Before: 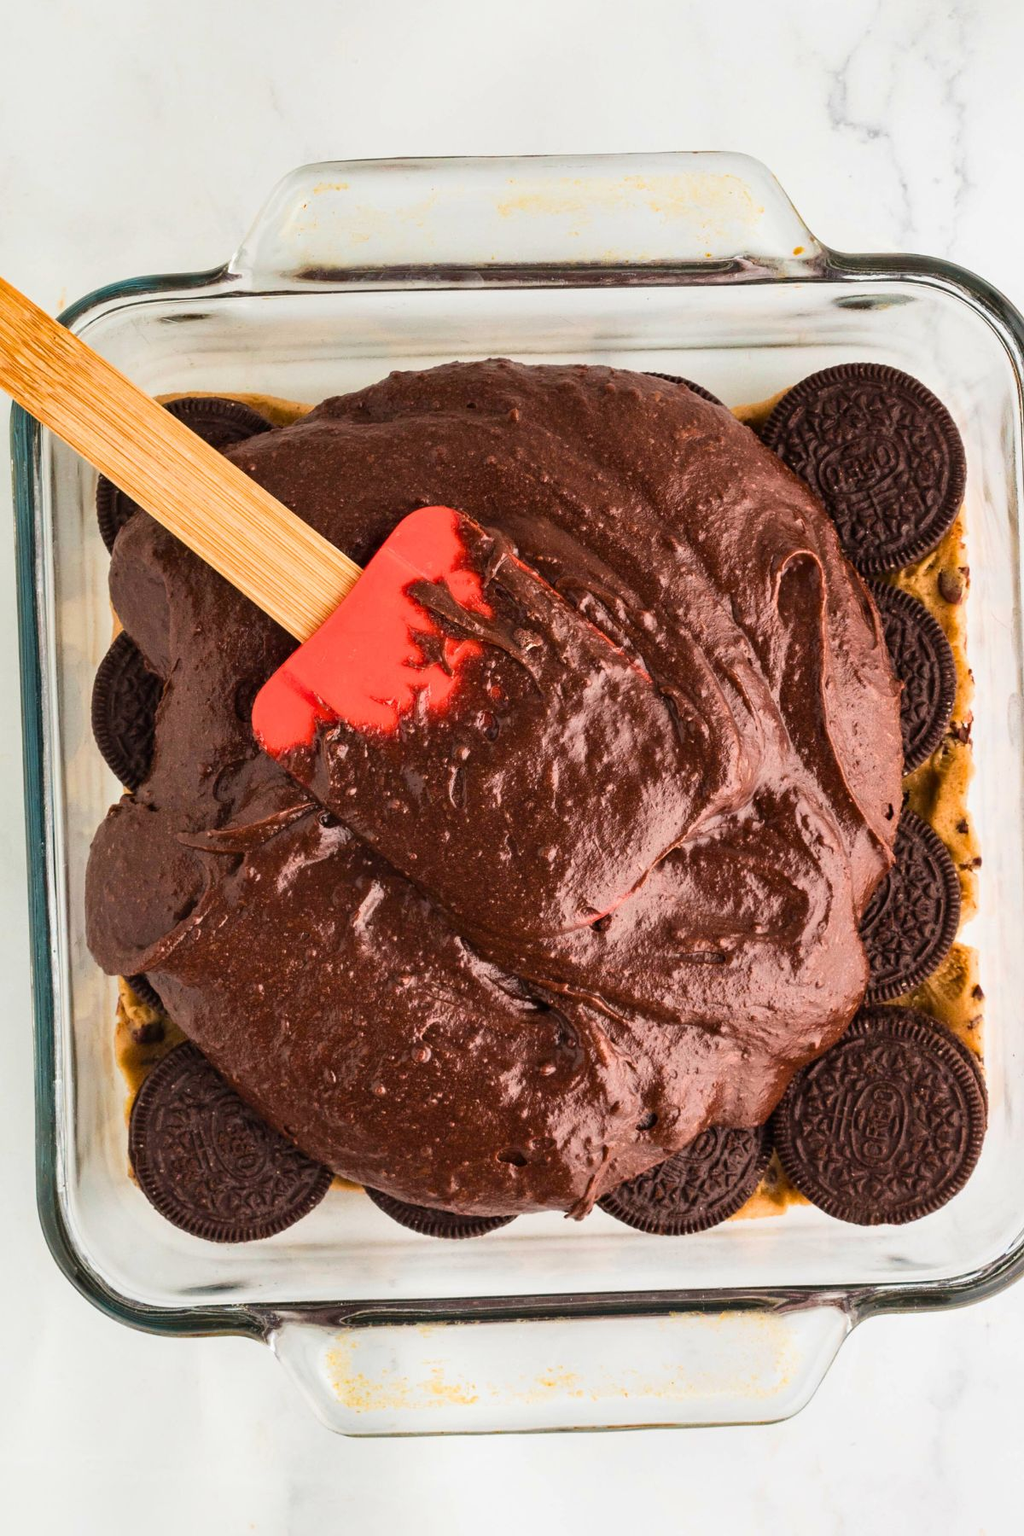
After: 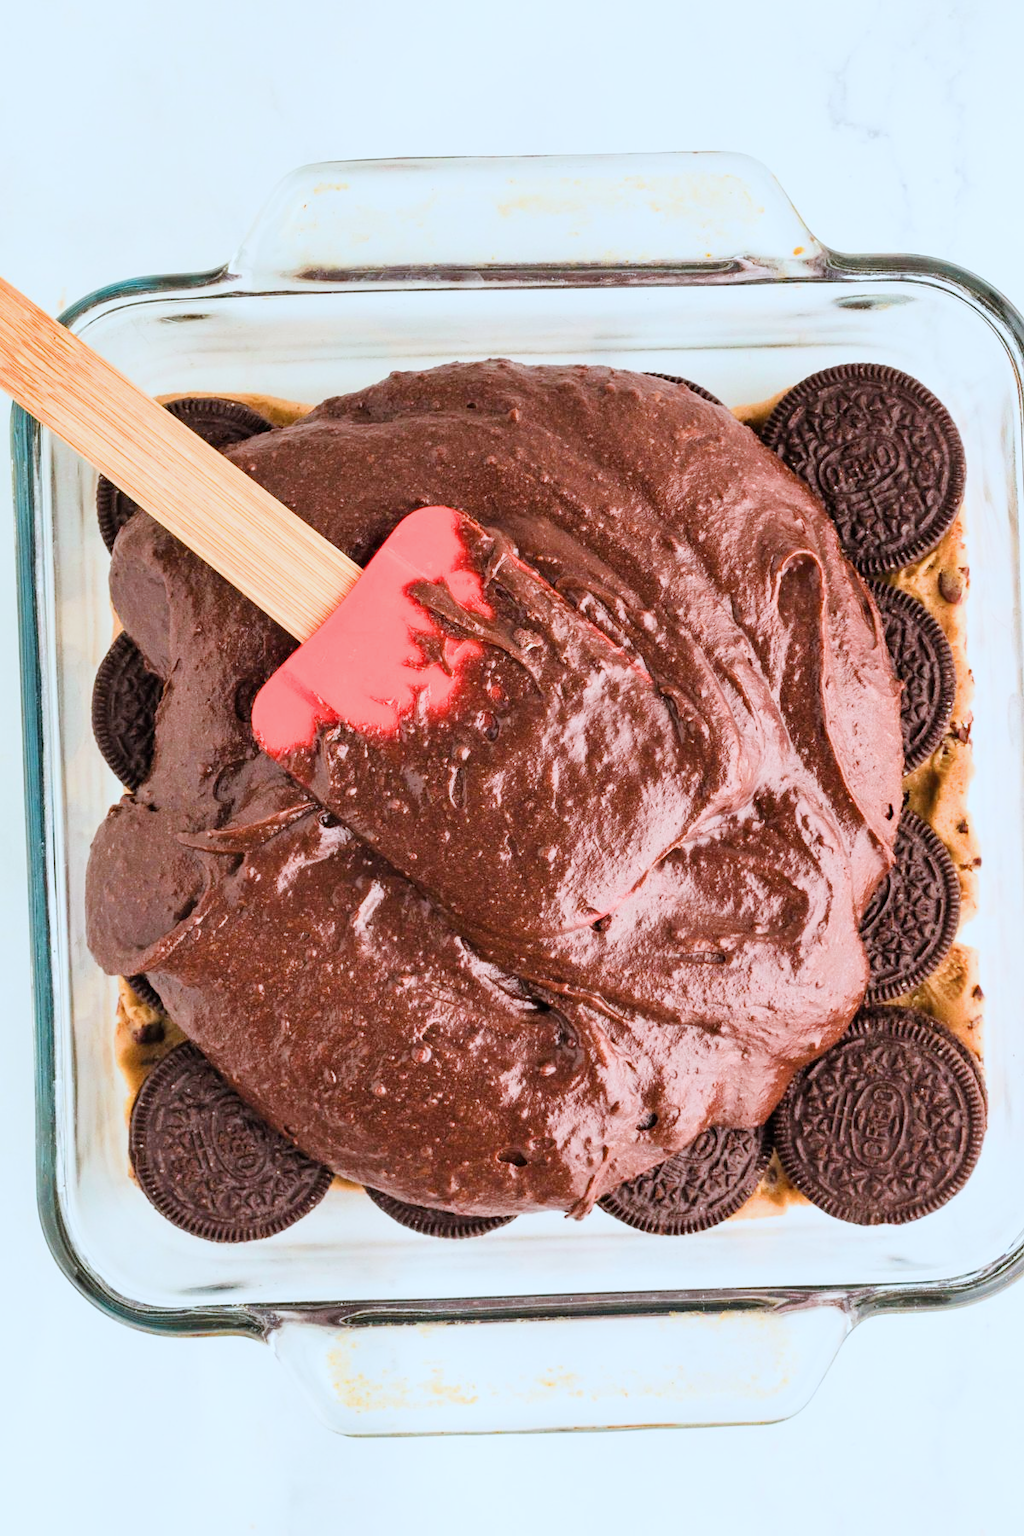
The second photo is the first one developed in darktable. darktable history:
color correction: highlights a* -4.18, highlights b* -10.81
filmic rgb: black relative exposure -7.65 EV, white relative exposure 4.56 EV, hardness 3.61
exposure: black level correction 0, exposure 1.2 EV, compensate highlight preservation false
